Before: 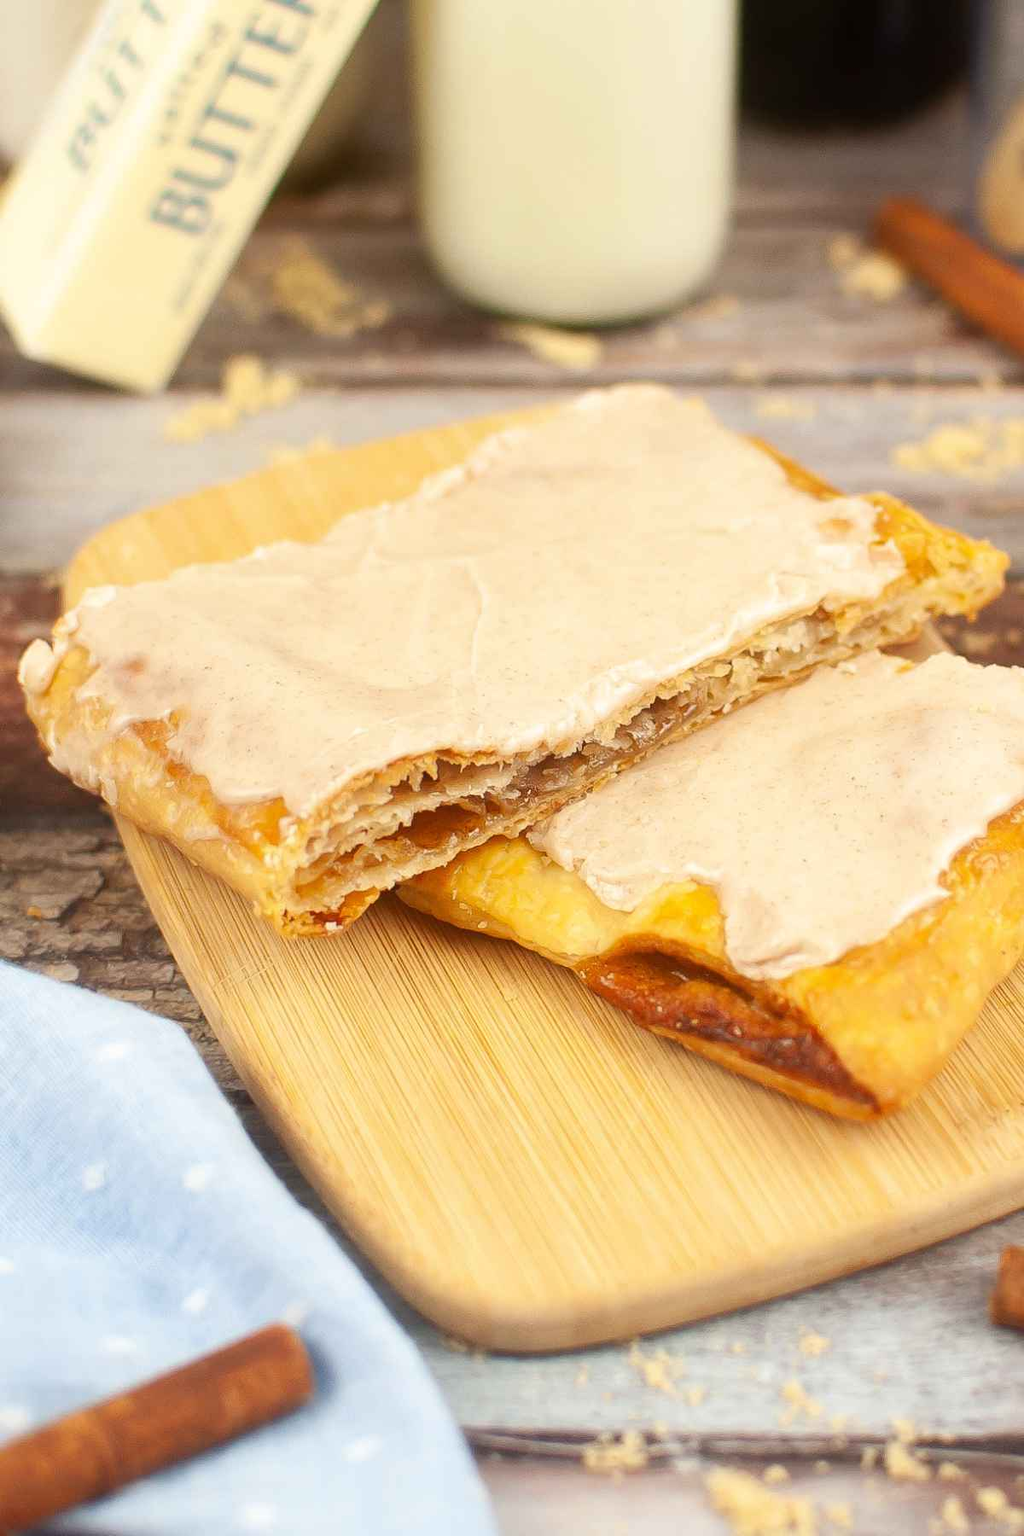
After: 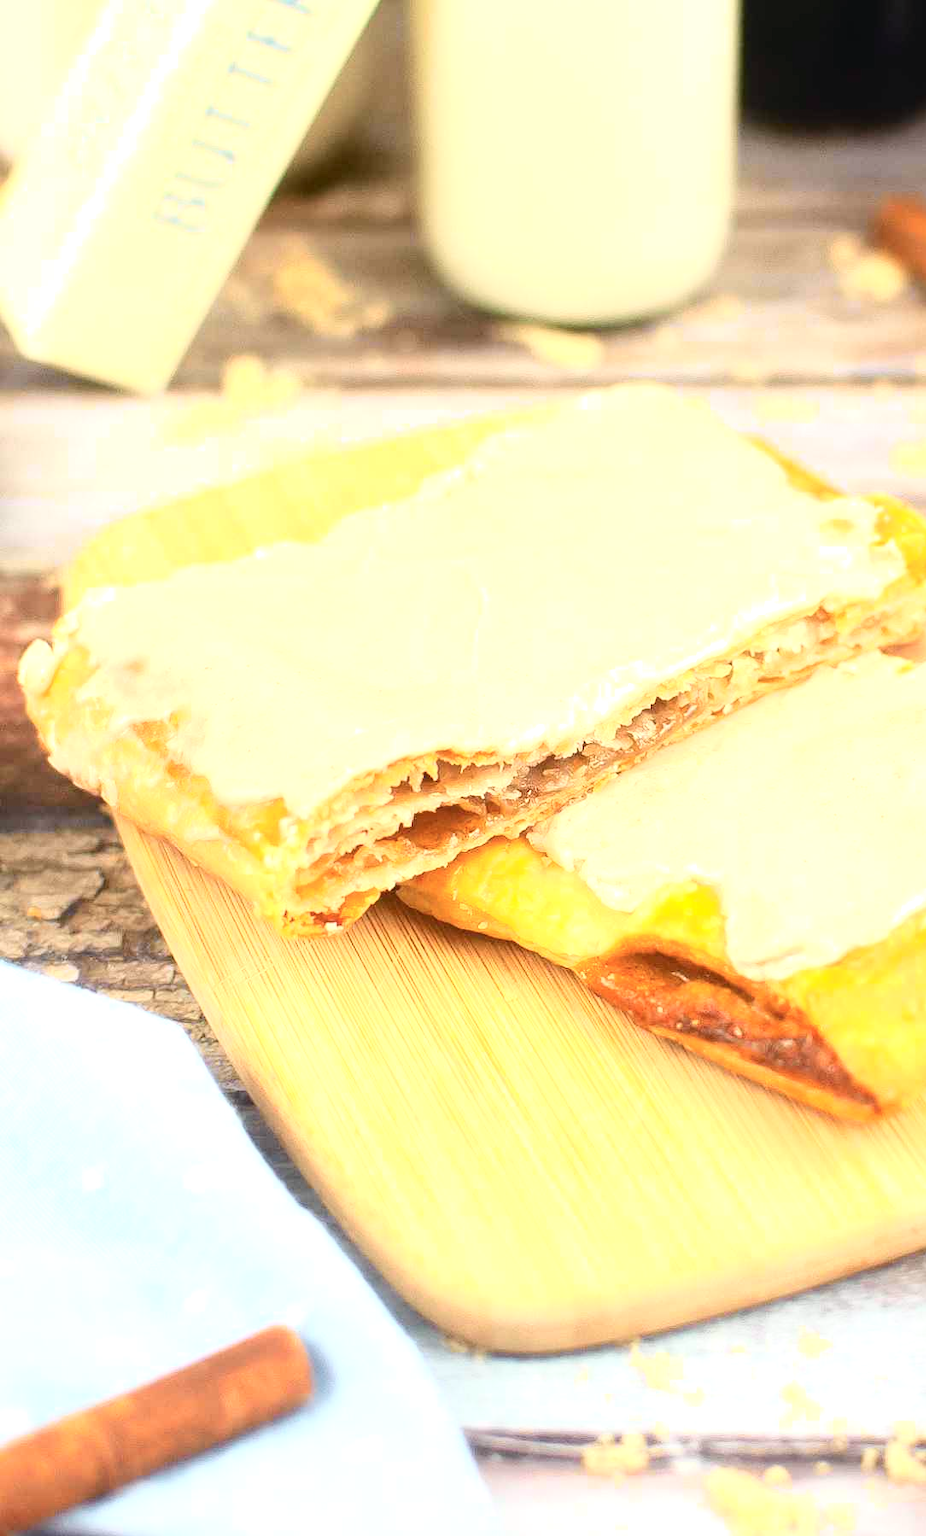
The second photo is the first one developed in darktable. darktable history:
tone curve: curves: ch0 [(0, 0.023) (0.087, 0.065) (0.184, 0.168) (0.45, 0.54) (0.57, 0.683) (0.722, 0.825) (0.877, 0.948) (1, 1)]; ch1 [(0, 0) (0.388, 0.369) (0.44, 0.44) (0.489, 0.481) (0.534, 0.528) (0.657, 0.655) (1, 1)]; ch2 [(0, 0) (0.353, 0.317) (0.408, 0.427) (0.472, 0.46) (0.5, 0.488) (0.537, 0.518) (0.576, 0.592) (0.625, 0.631) (1, 1)], color space Lab, independent channels, preserve colors none
exposure: black level correction 0, exposure 0.7 EV, compensate exposure bias true, compensate highlight preservation false
crop: right 9.509%, bottom 0.031%
white balance: emerald 1
